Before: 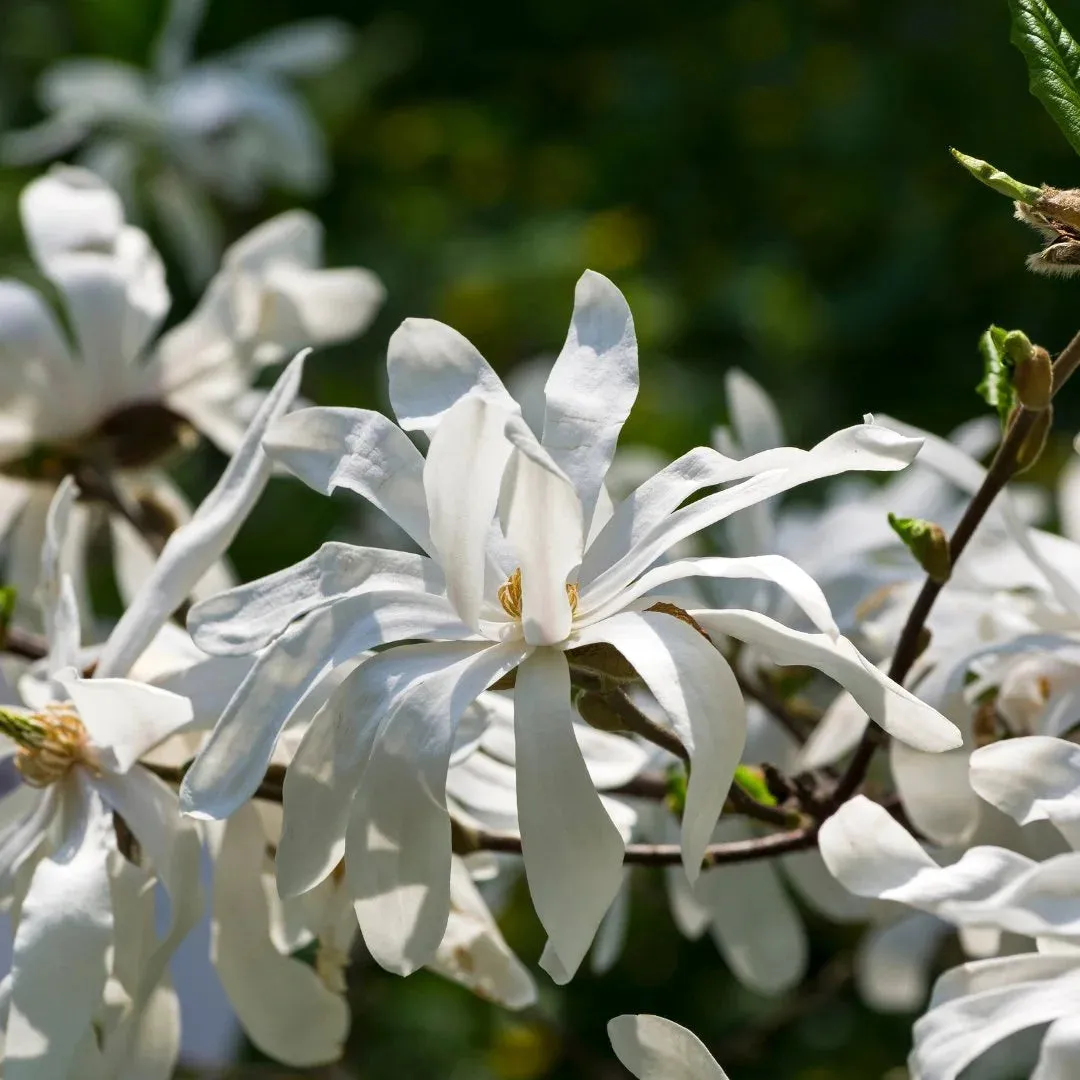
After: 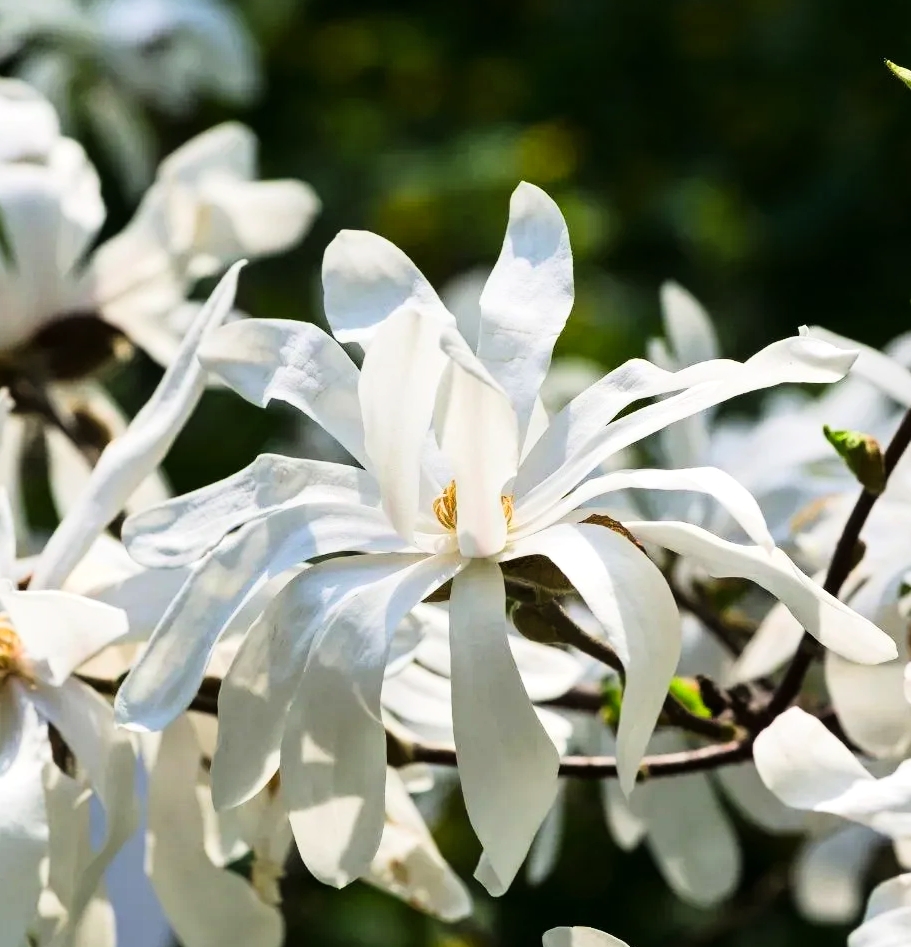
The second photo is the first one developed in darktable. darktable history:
tone equalizer: -8 EV -0.456 EV, -7 EV -0.389 EV, -6 EV -0.321 EV, -5 EV -0.188 EV, -3 EV 0.192 EV, -2 EV 0.304 EV, -1 EV 0.415 EV, +0 EV 0.395 EV, edges refinement/feathering 500, mask exposure compensation -1.57 EV, preserve details no
tone curve: curves: ch0 [(0, 0.005) (0.103, 0.081) (0.196, 0.197) (0.391, 0.469) (0.491, 0.585) (0.638, 0.751) (0.822, 0.886) (0.997, 0.959)]; ch1 [(0, 0) (0.172, 0.123) (0.324, 0.253) (0.396, 0.388) (0.474, 0.479) (0.499, 0.498) (0.529, 0.528) (0.579, 0.614) (0.633, 0.677) (0.812, 0.856) (1, 1)]; ch2 [(0, 0) (0.411, 0.424) (0.459, 0.478) (0.5, 0.501) (0.517, 0.526) (0.553, 0.583) (0.609, 0.646) (0.708, 0.768) (0.839, 0.916) (1, 1)], color space Lab, linked channels, preserve colors none
crop: left 6.106%, top 8.217%, right 9.531%, bottom 4.034%
